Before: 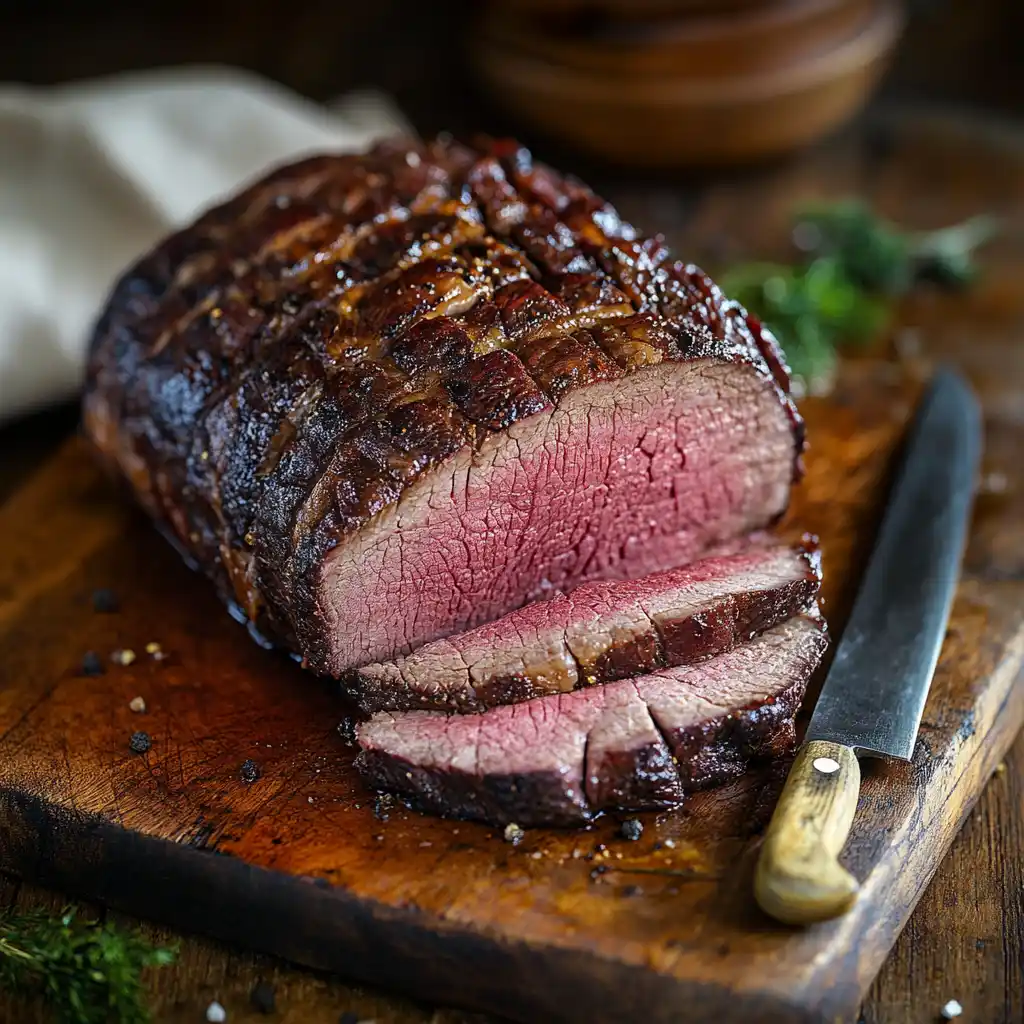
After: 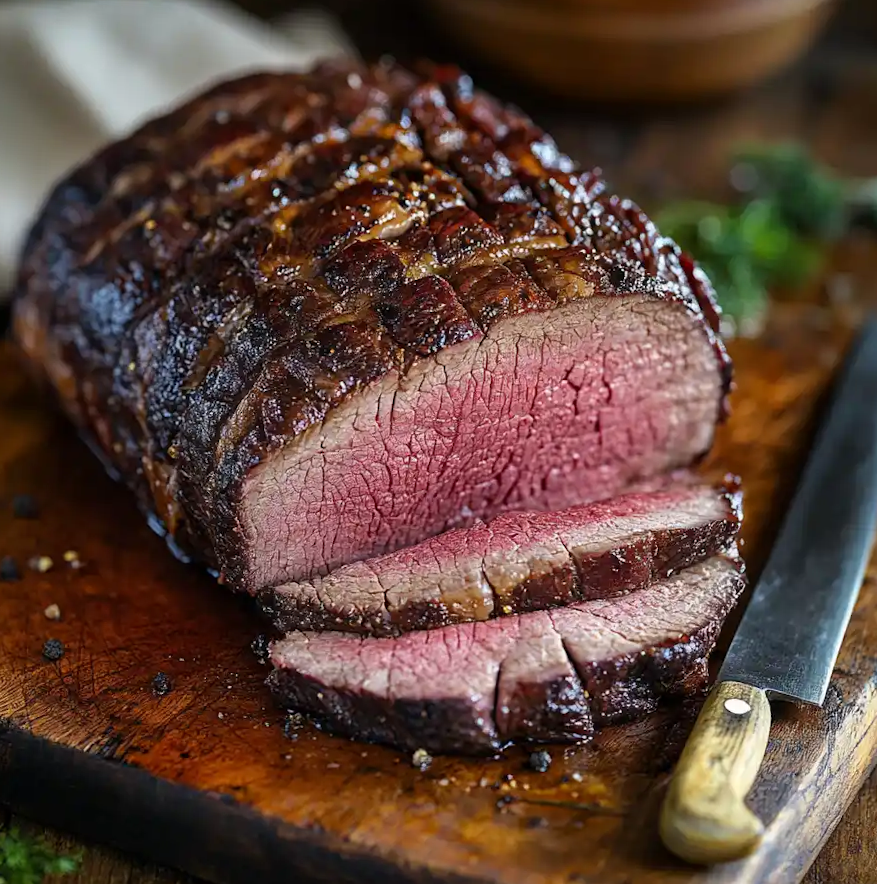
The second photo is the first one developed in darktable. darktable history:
crop and rotate: angle -2.83°, left 5.389%, top 5.169%, right 4.795%, bottom 4.308%
